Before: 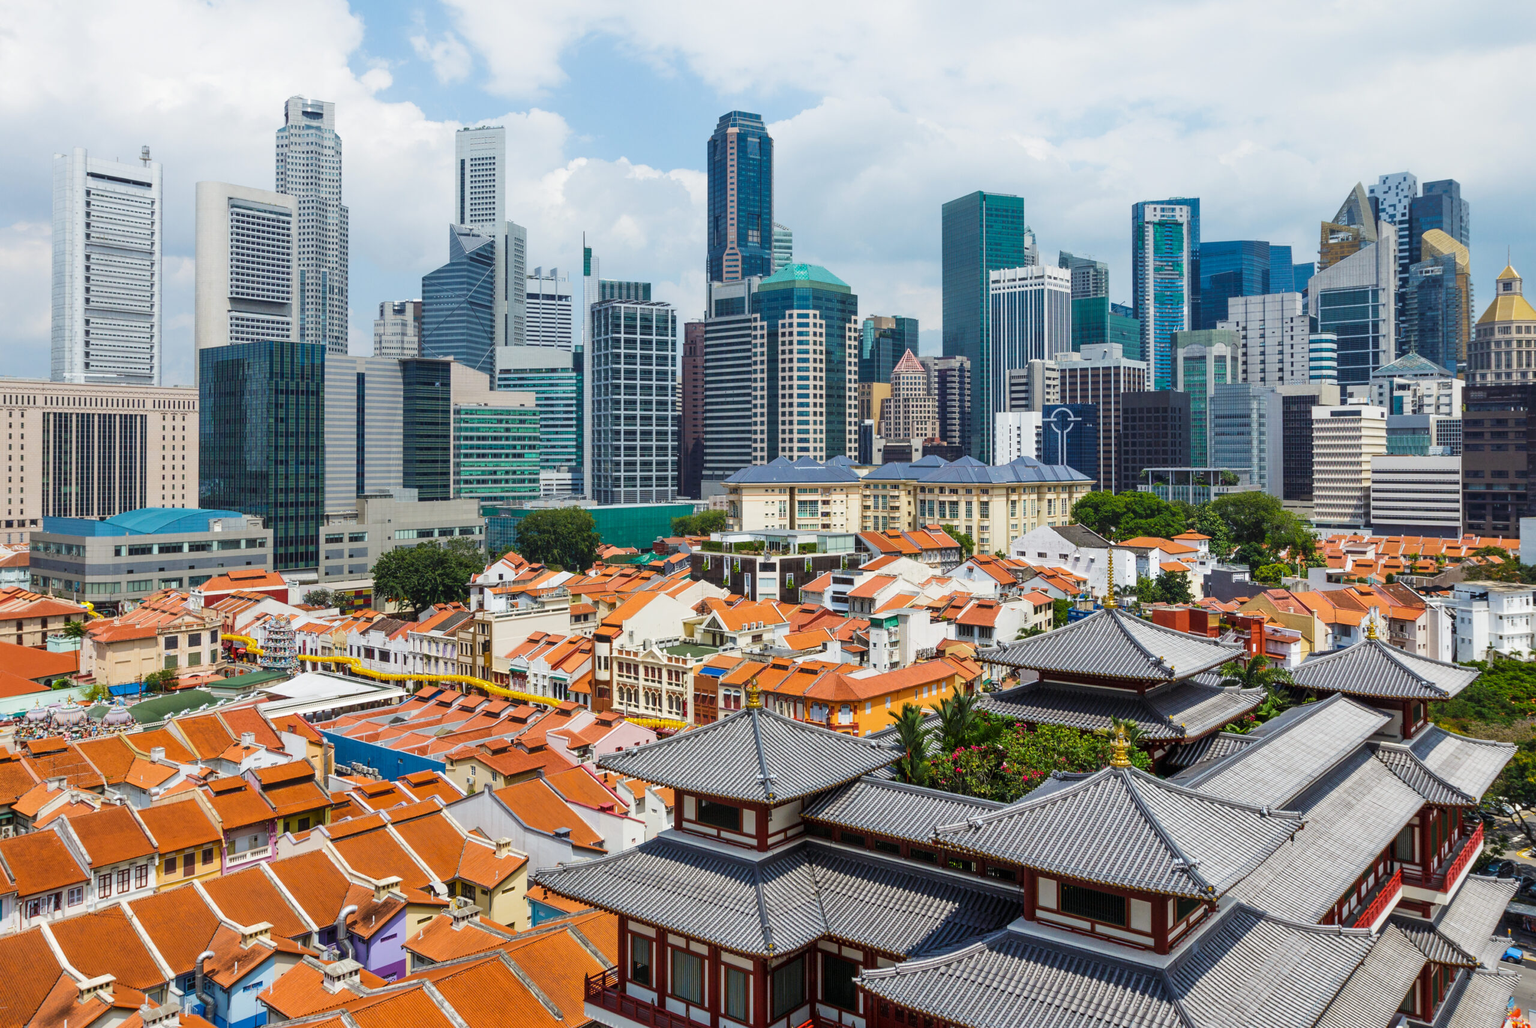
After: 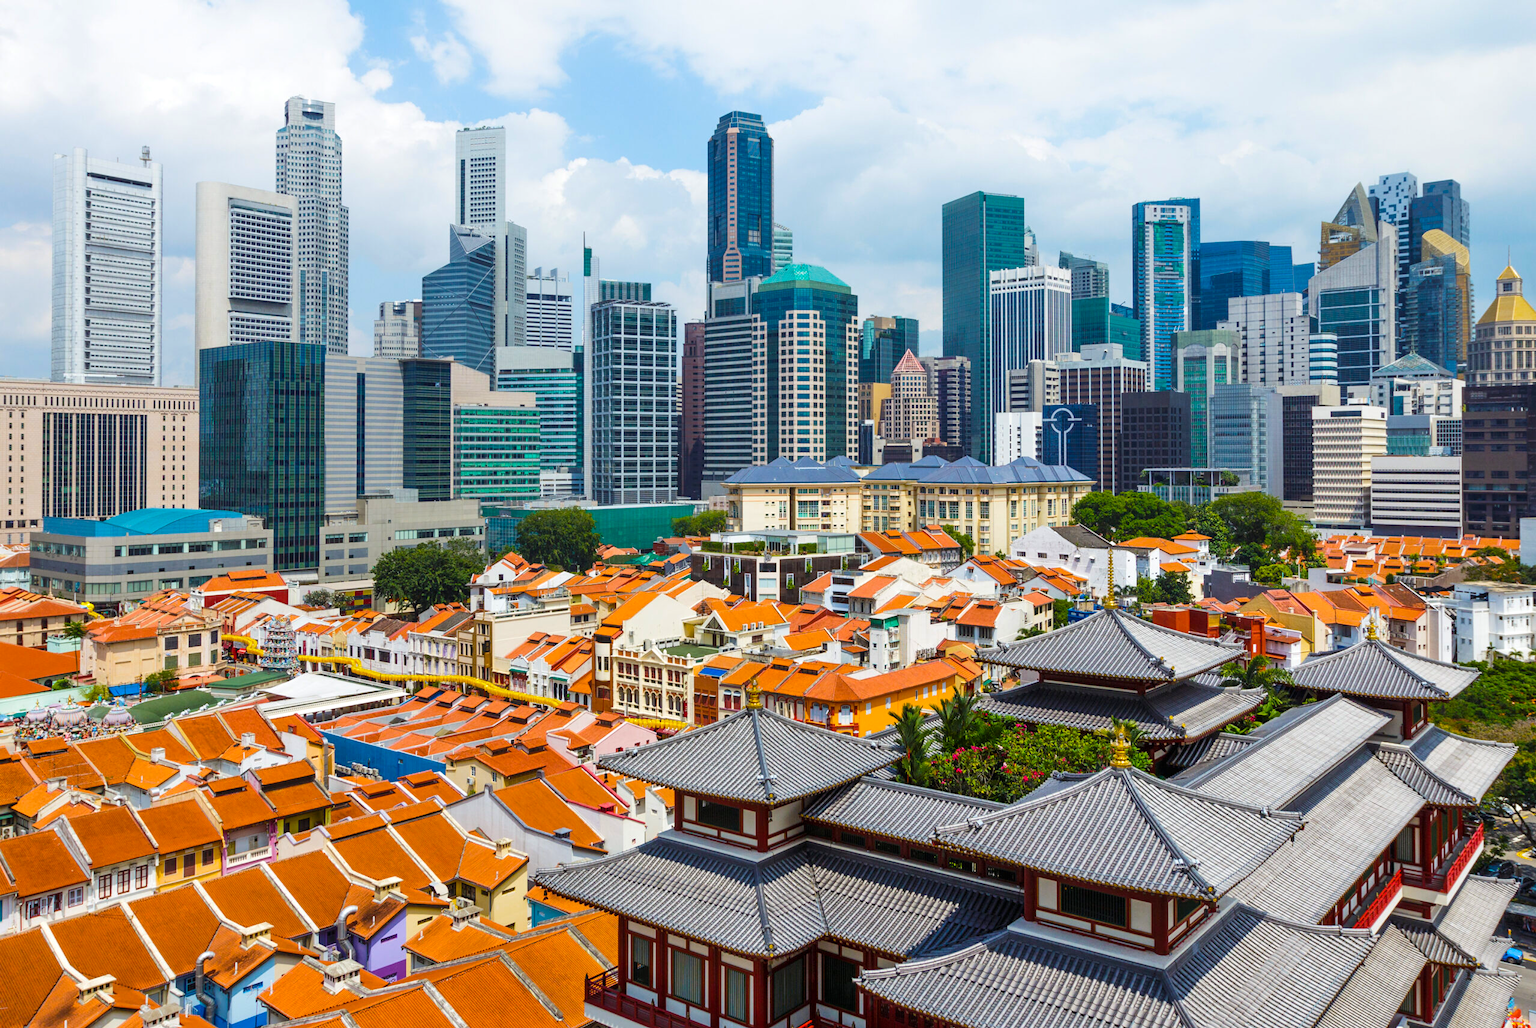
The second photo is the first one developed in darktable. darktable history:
exposure: exposure 0.131 EV, compensate highlight preservation false
color balance rgb: perceptual saturation grading › global saturation 20%, global vibrance 20%
